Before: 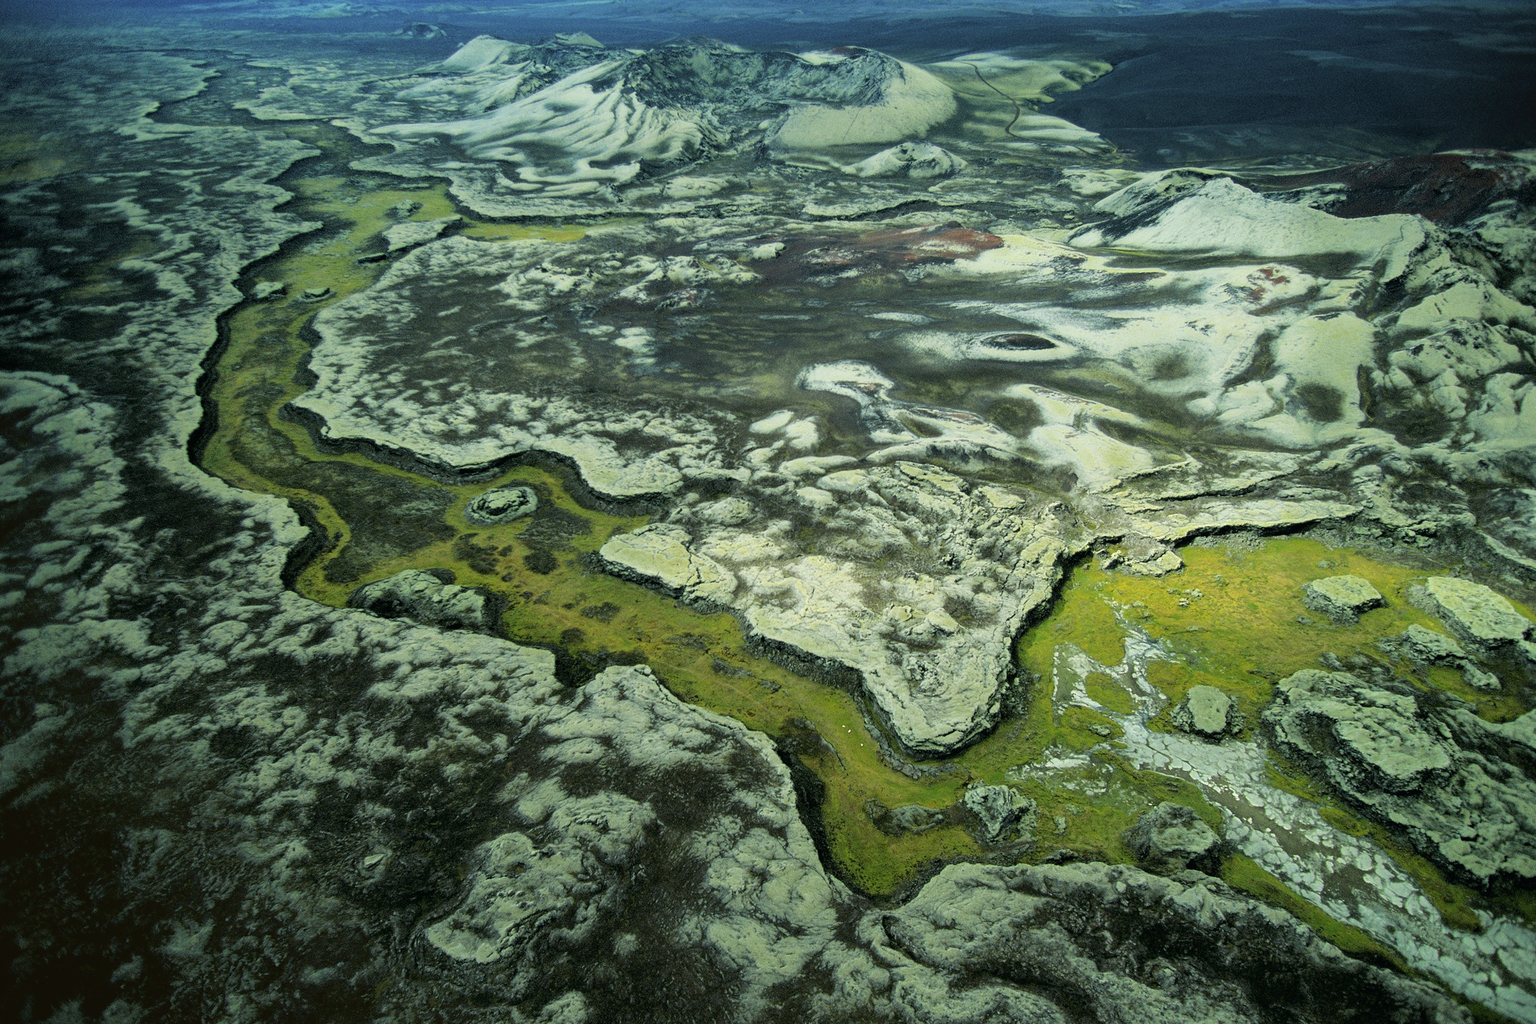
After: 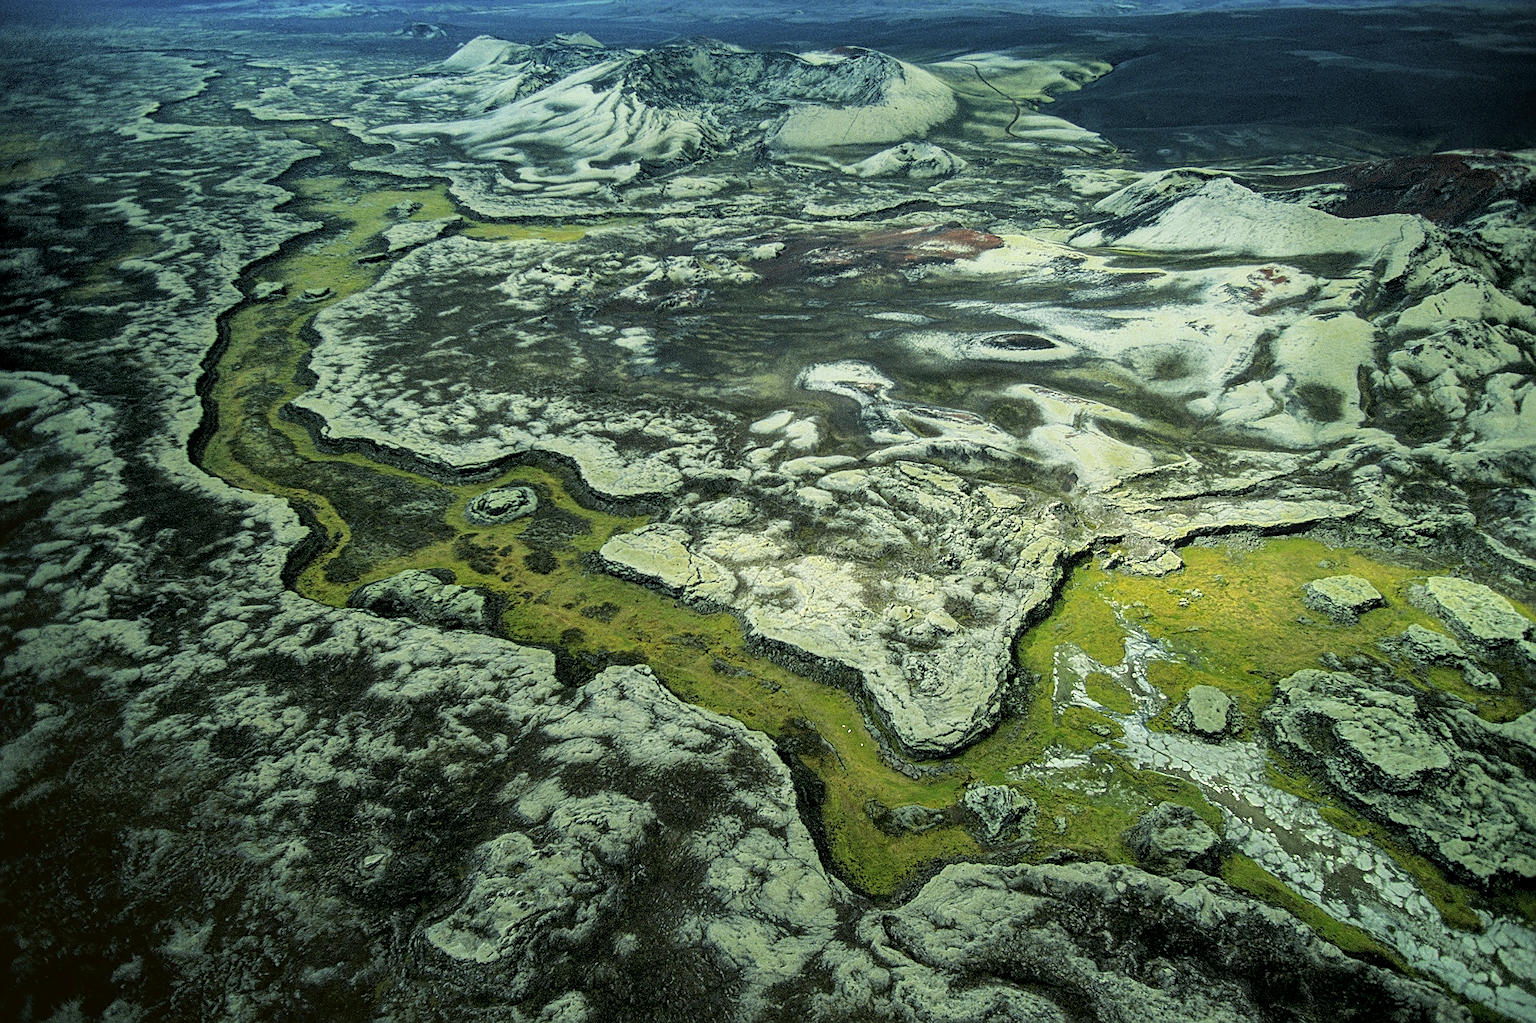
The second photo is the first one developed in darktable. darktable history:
local contrast: on, module defaults
sharpen: amount 0.492
